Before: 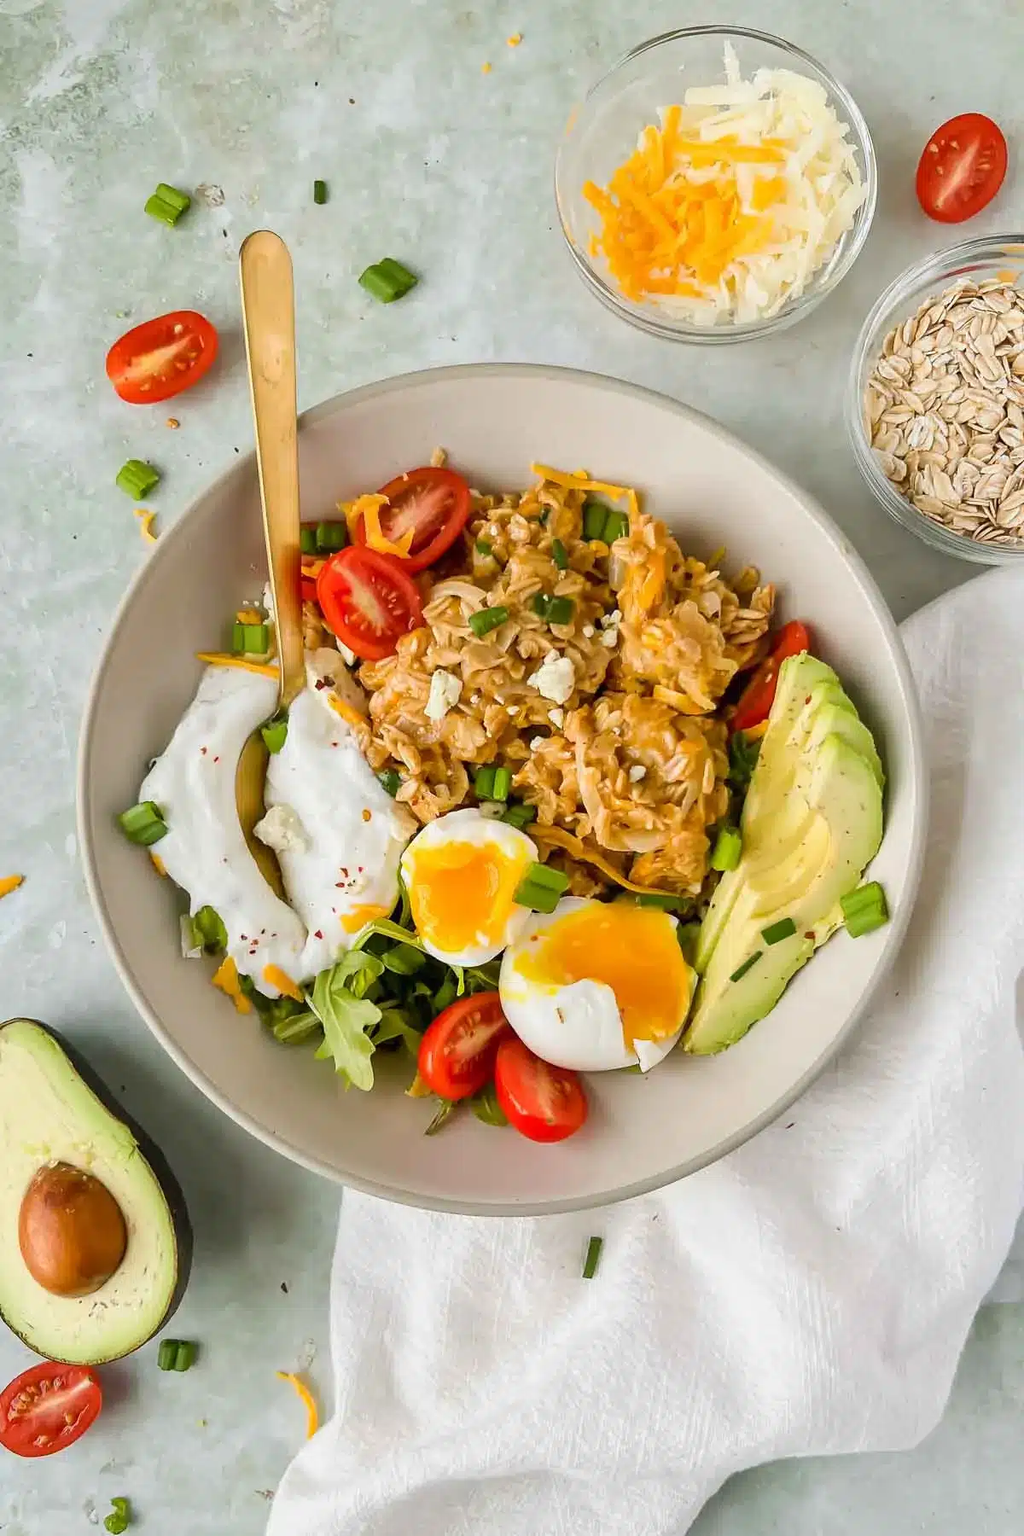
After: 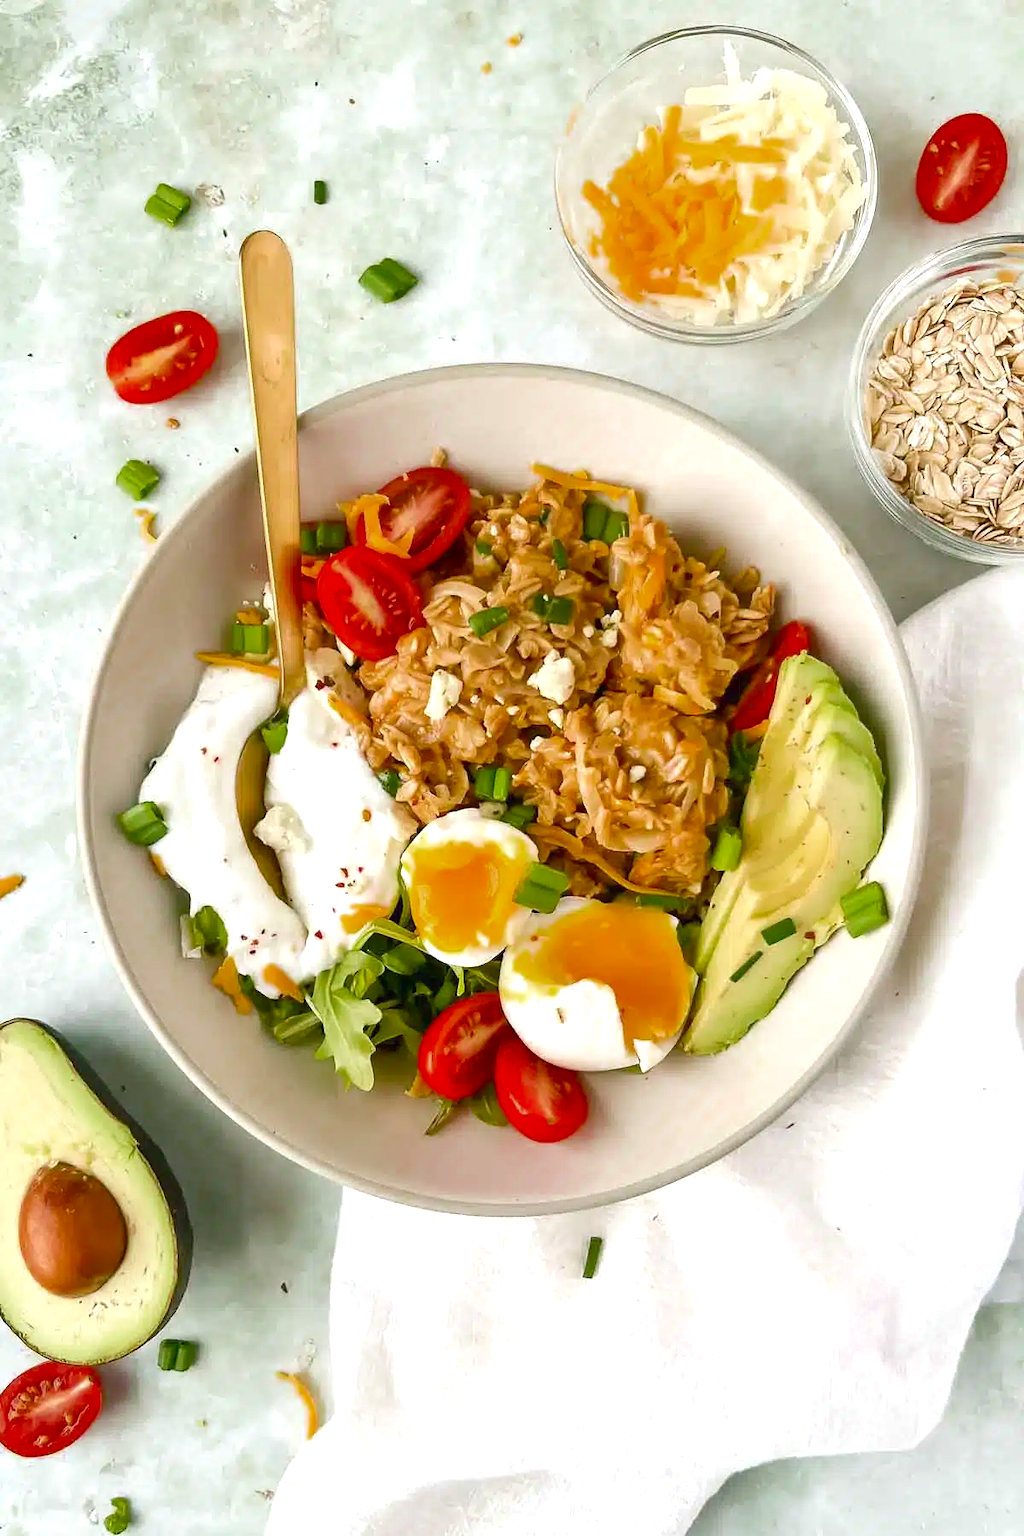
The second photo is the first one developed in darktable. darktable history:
exposure: black level correction 0, exposure 0.691 EV, compensate highlight preservation false
color balance rgb: shadows lift › luminance -7.516%, shadows lift › chroma 2.119%, shadows lift › hue 167.1°, perceptual saturation grading › global saturation 0.794%, perceptual saturation grading › highlights -15.823%, perceptual saturation grading › shadows 25.092%, global vibrance 20%
color zones: curves: ch0 [(0.27, 0.396) (0.563, 0.504) (0.75, 0.5) (0.787, 0.307)]
